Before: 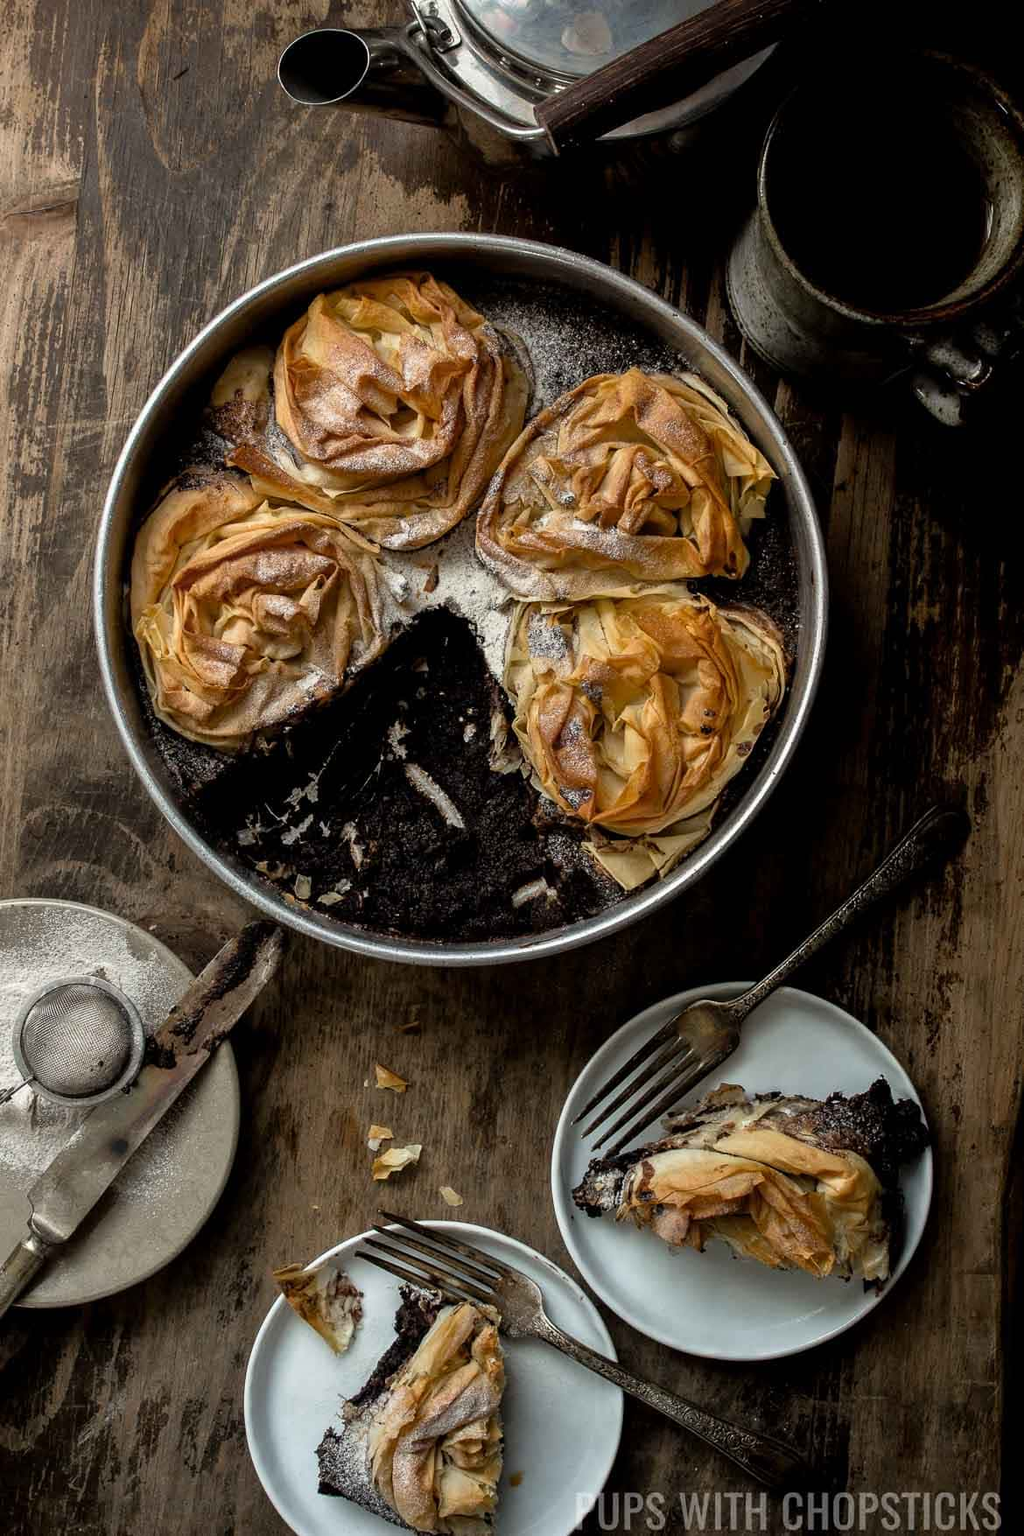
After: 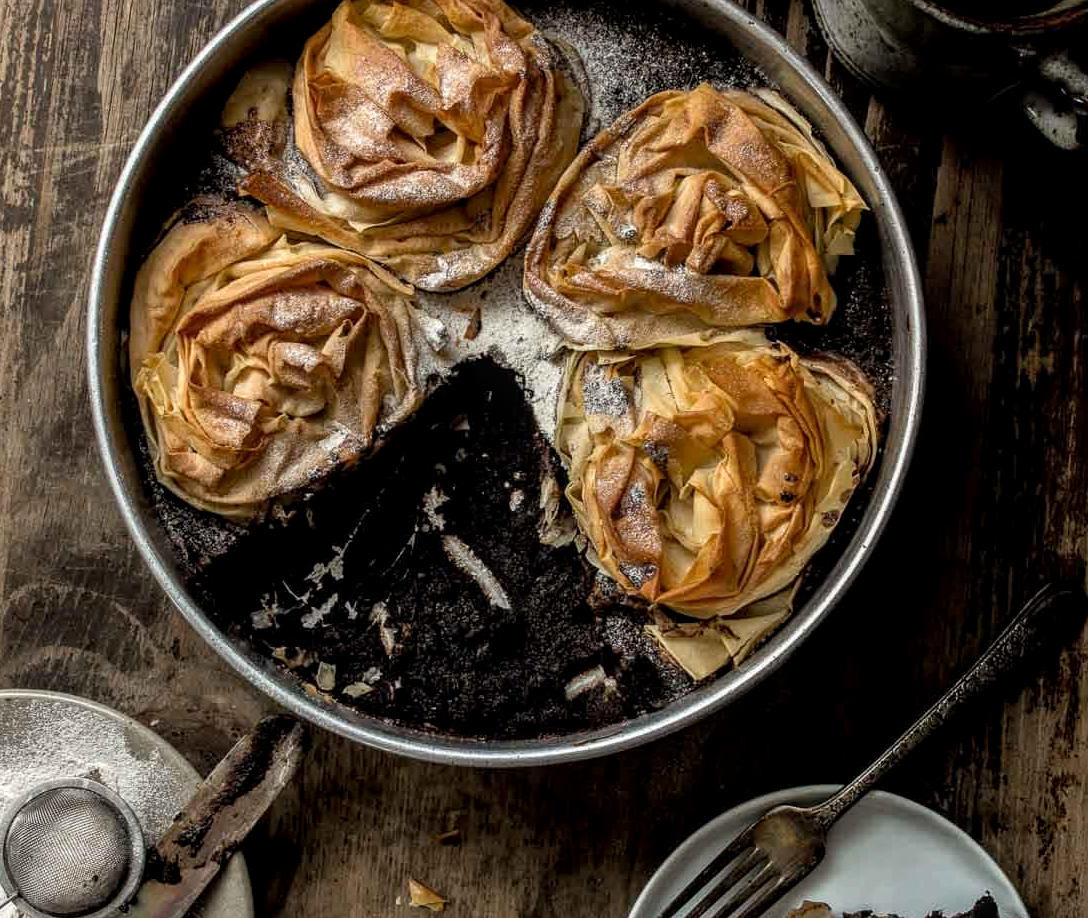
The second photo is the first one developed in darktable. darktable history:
crop: left 1.744%, top 19.225%, right 5.069%, bottom 28.357%
local contrast: detail 130%
